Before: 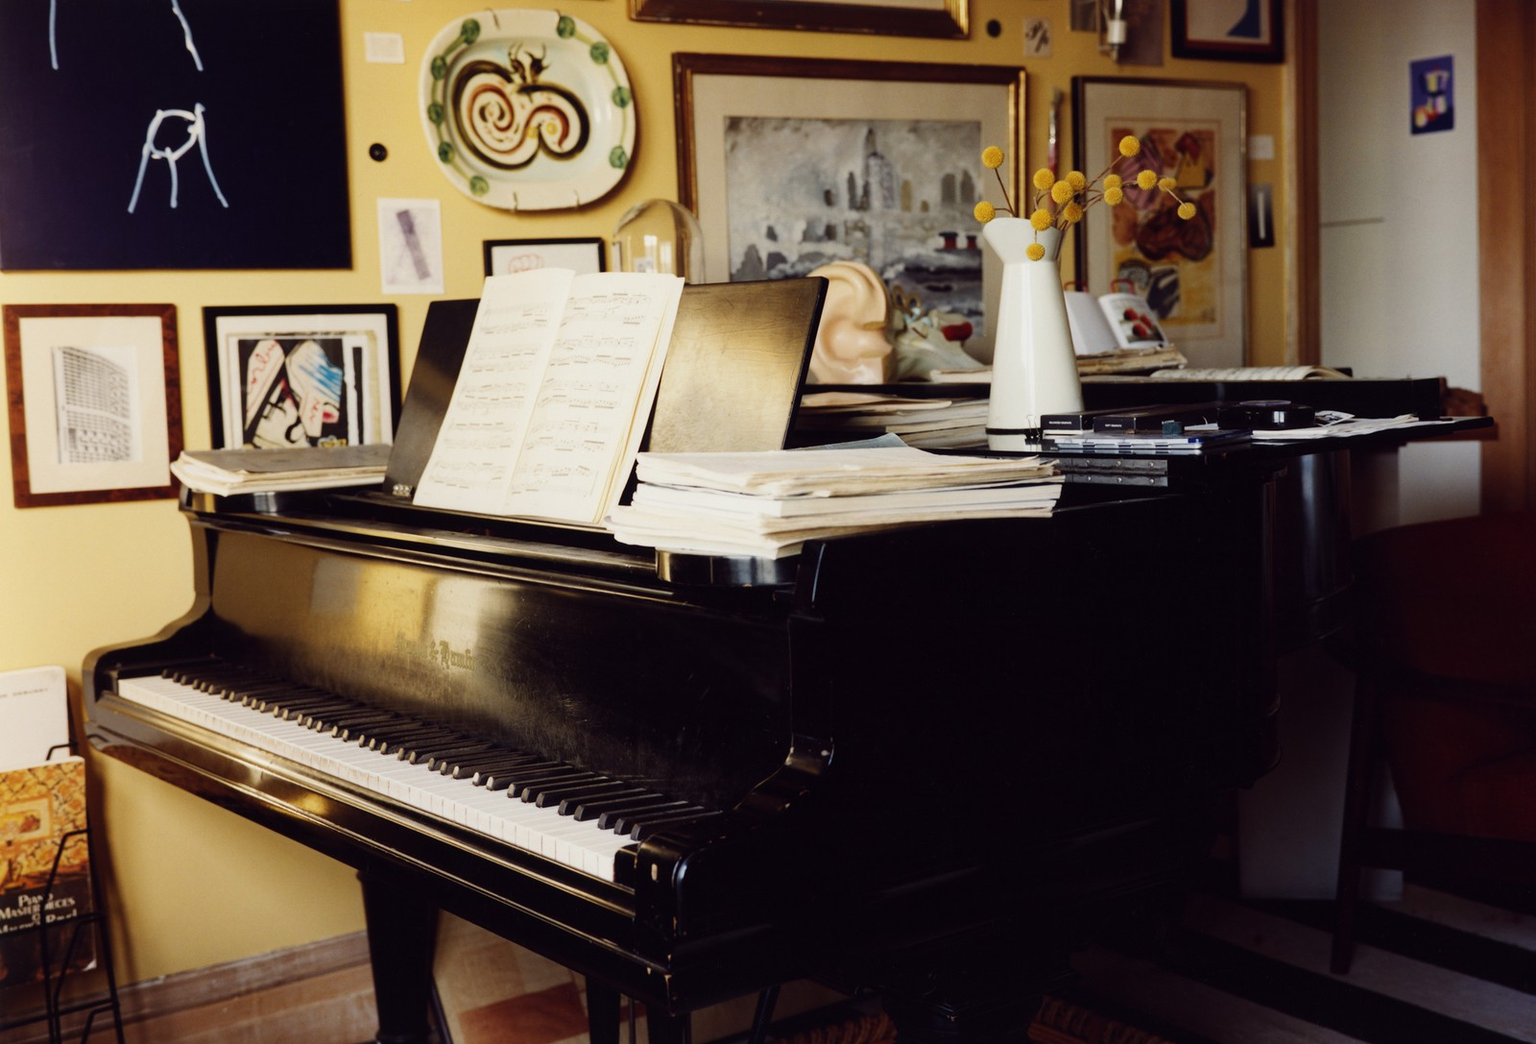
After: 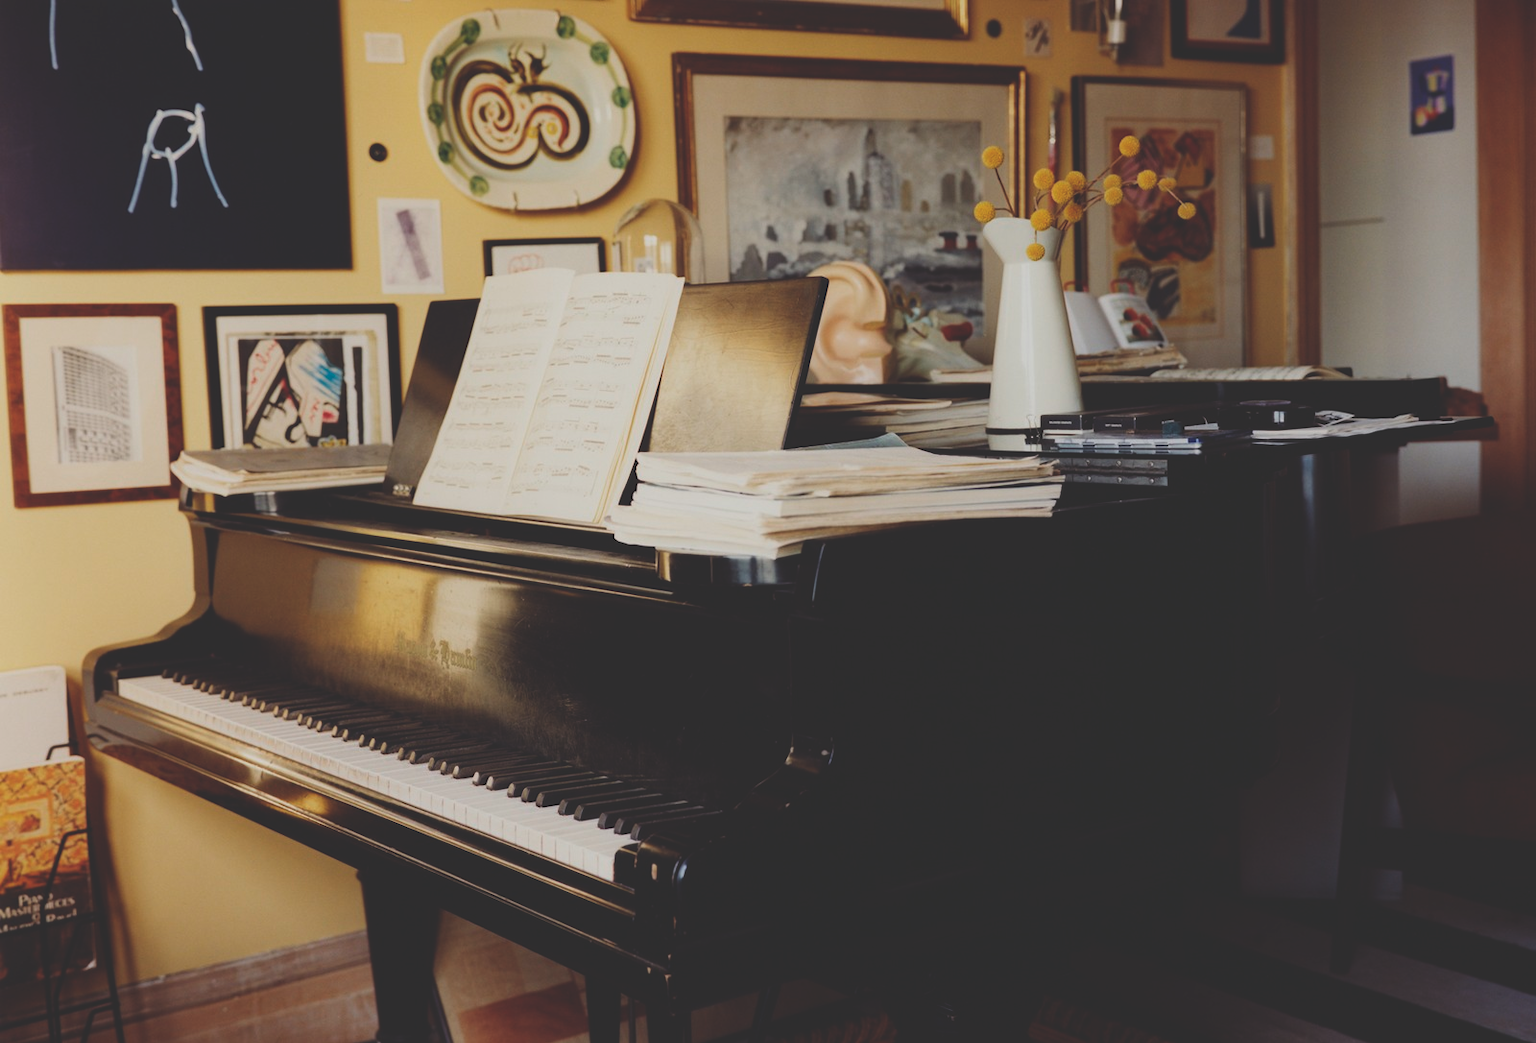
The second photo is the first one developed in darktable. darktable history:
exposure: black level correction -0.038, exposure -0.494 EV, compensate highlight preservation false
